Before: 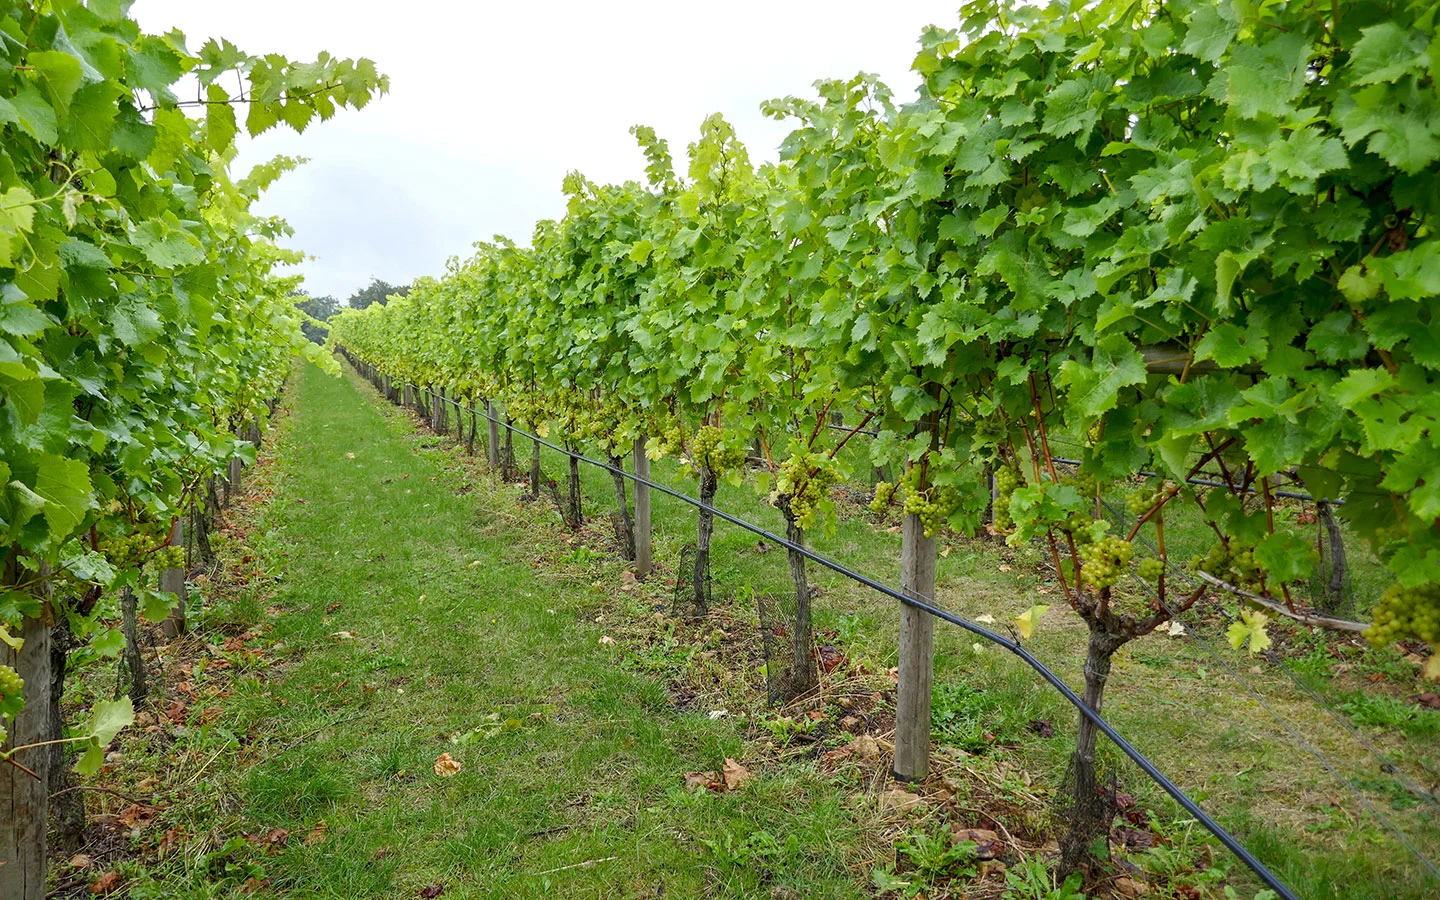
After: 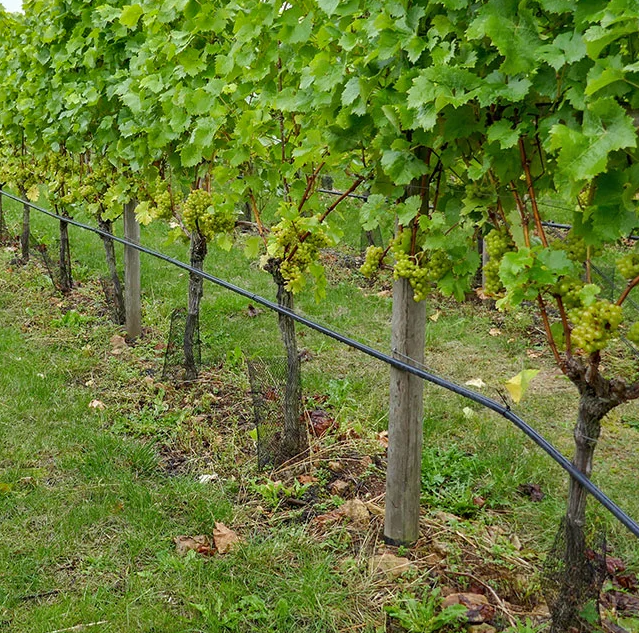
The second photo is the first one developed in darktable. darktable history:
crop: left 35.432%, top 26.233%, right 20.145%, bottom 3.432%
shadows and highlights: soften with gaussian
